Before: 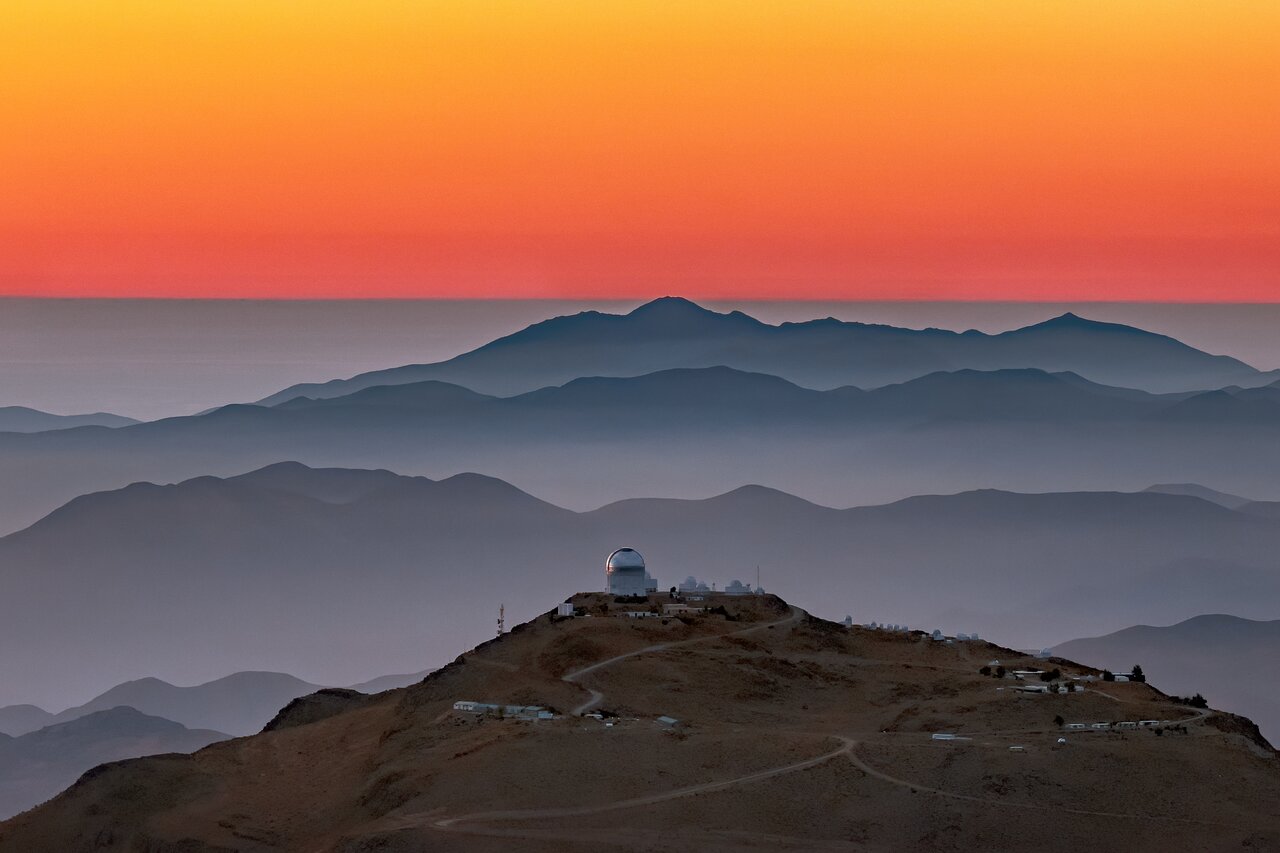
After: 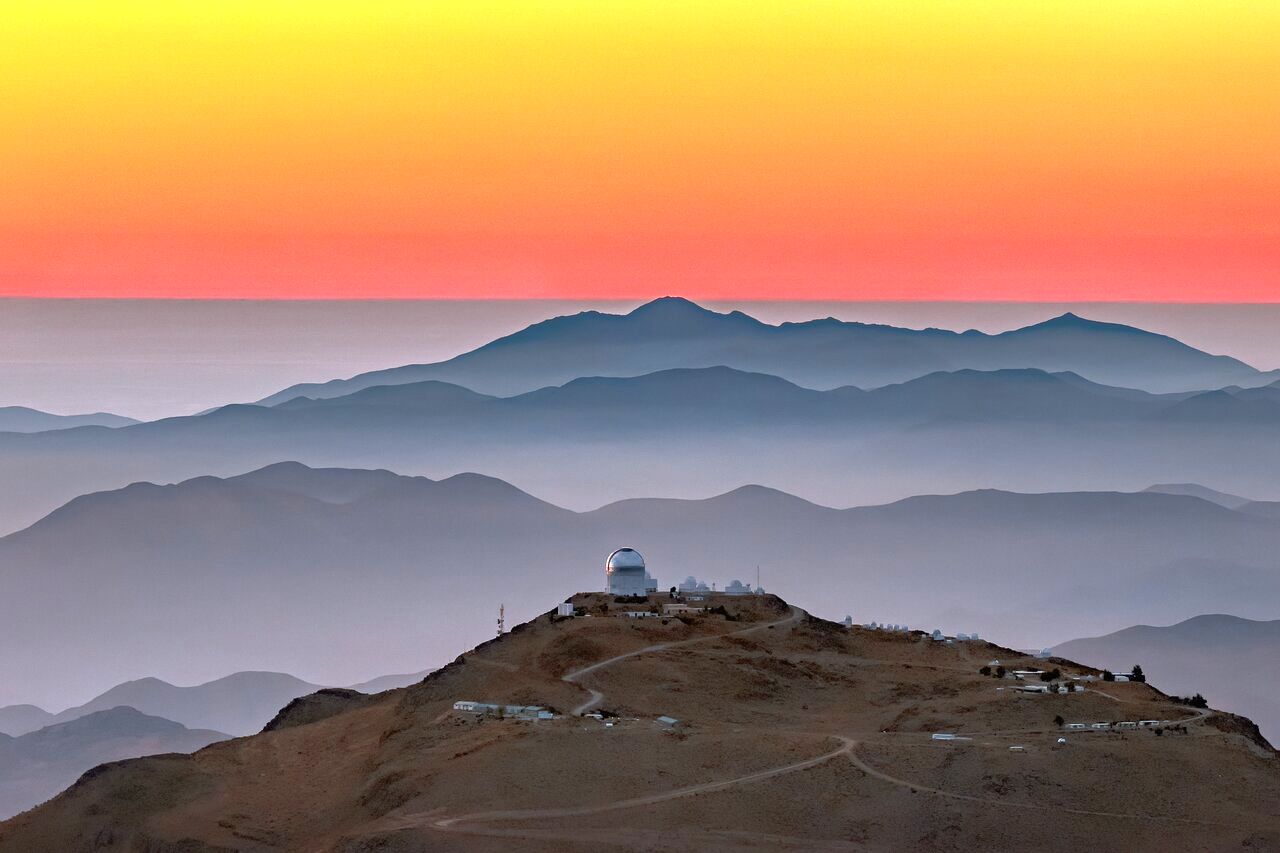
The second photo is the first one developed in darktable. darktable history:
color balance rgb: global vibrance 10%
exposure: black level correction 0, exposure 1 EV, compensate exposure bias true, compensate highlight preservation false
